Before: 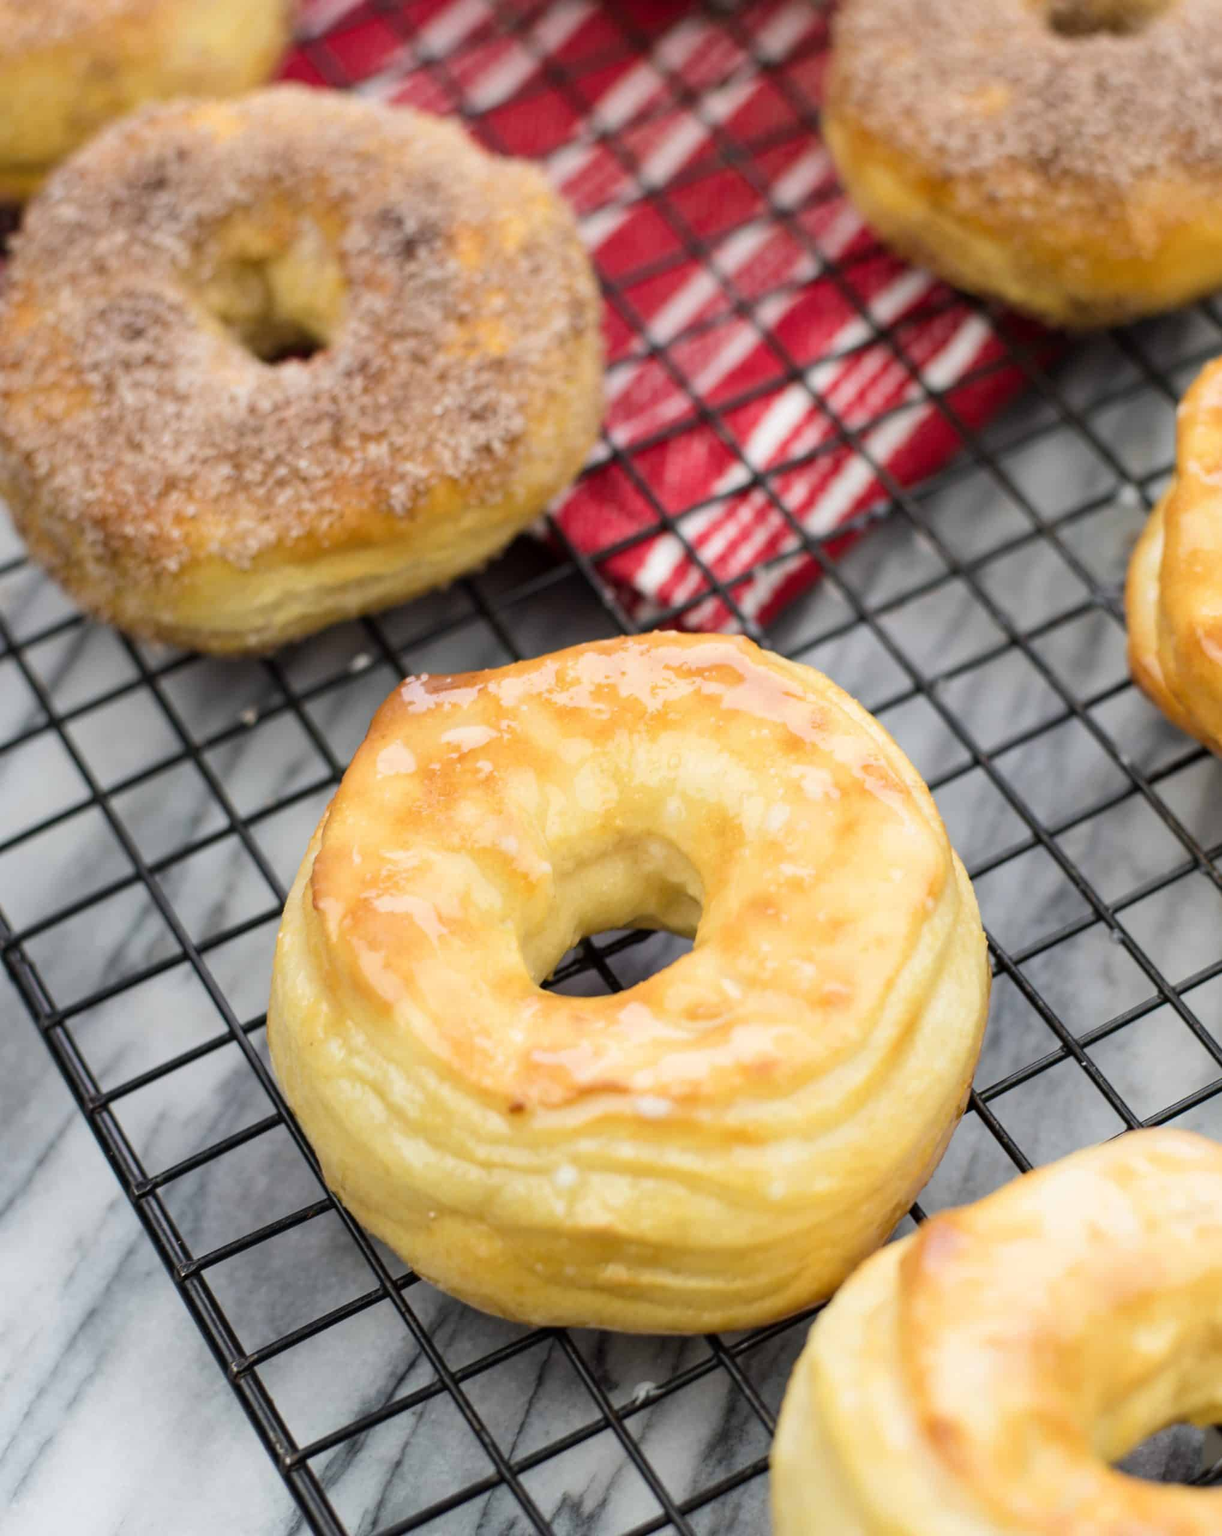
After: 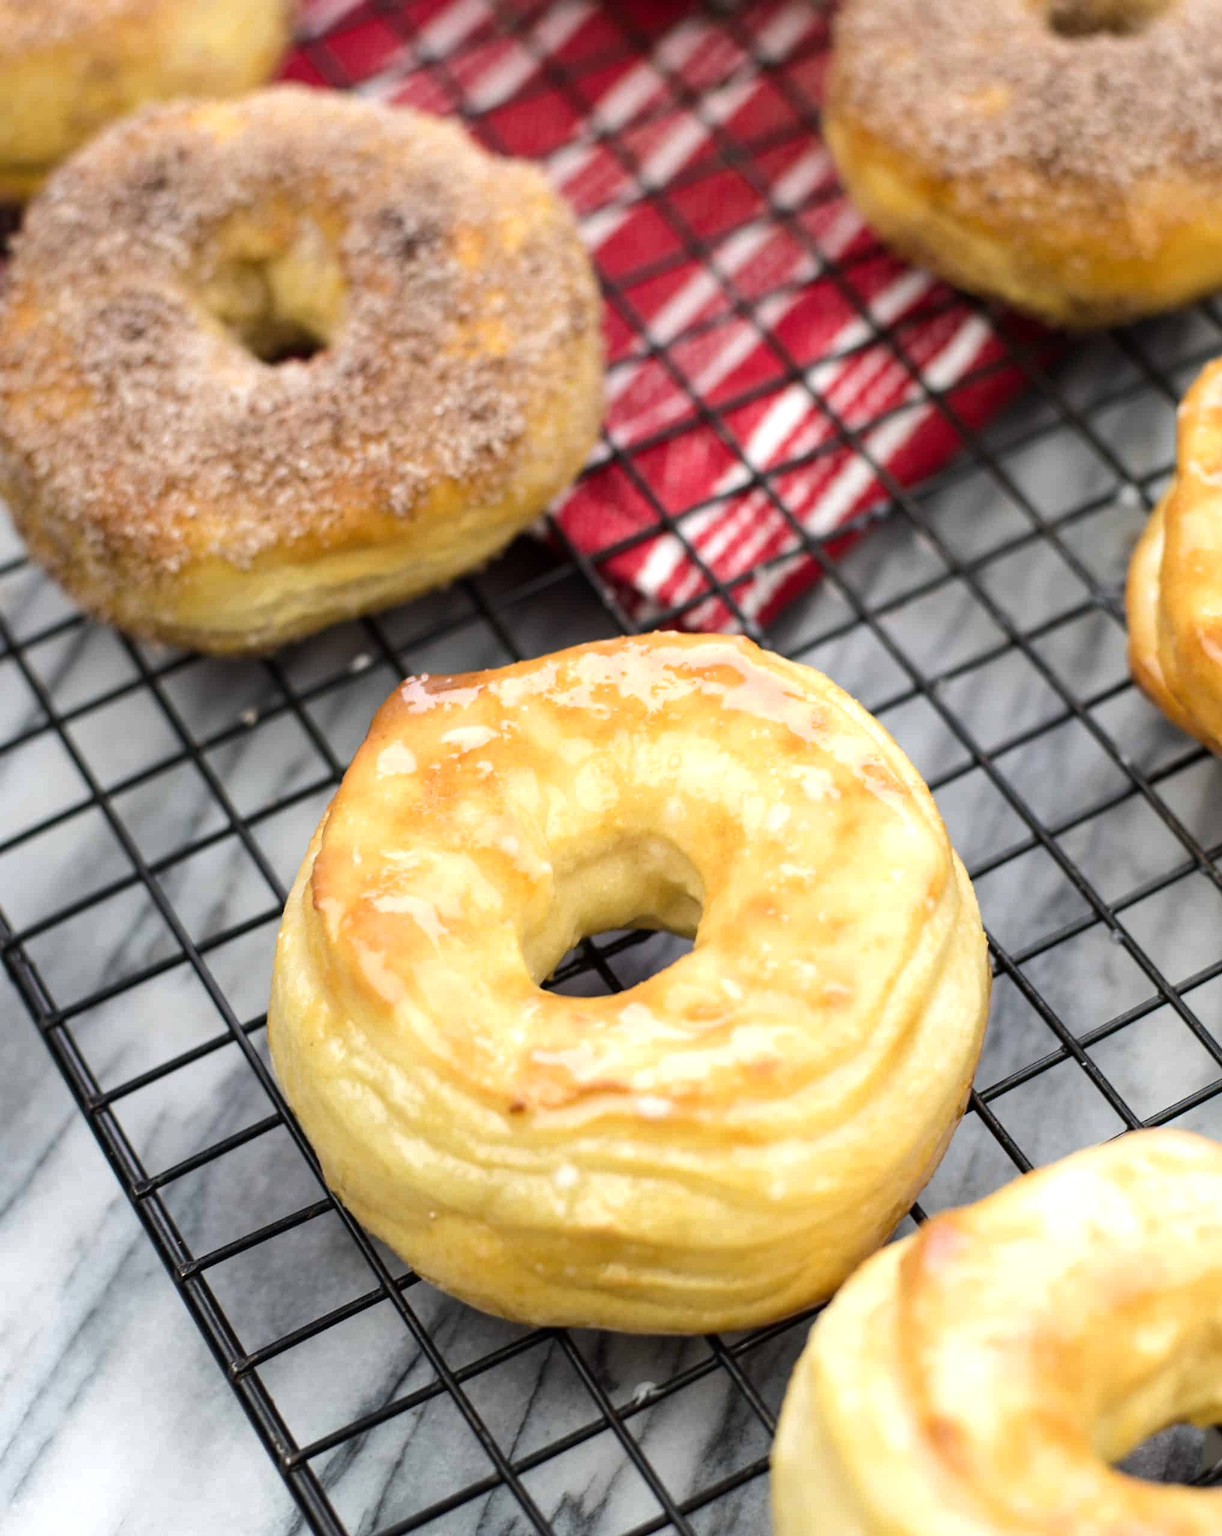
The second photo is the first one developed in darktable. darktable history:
tone equalizer: -8 EV -0.417 EV, -7 EV -0.389 EV, -6 EV -0.333 EV, -5 EV -0.222 EV, -3 EV 0.222 EV, -2 EV 0.333 EV, -1 EV 0.389 EV, +0 EV 0.417 EV, edges refinement/feathering 500, mask exposure compensation -1.57 EV, preserve details no
tone curve: curves: ch0 [(0, 0) (0.077, 0.082) (0.765, 0.73) (1, 1)]
